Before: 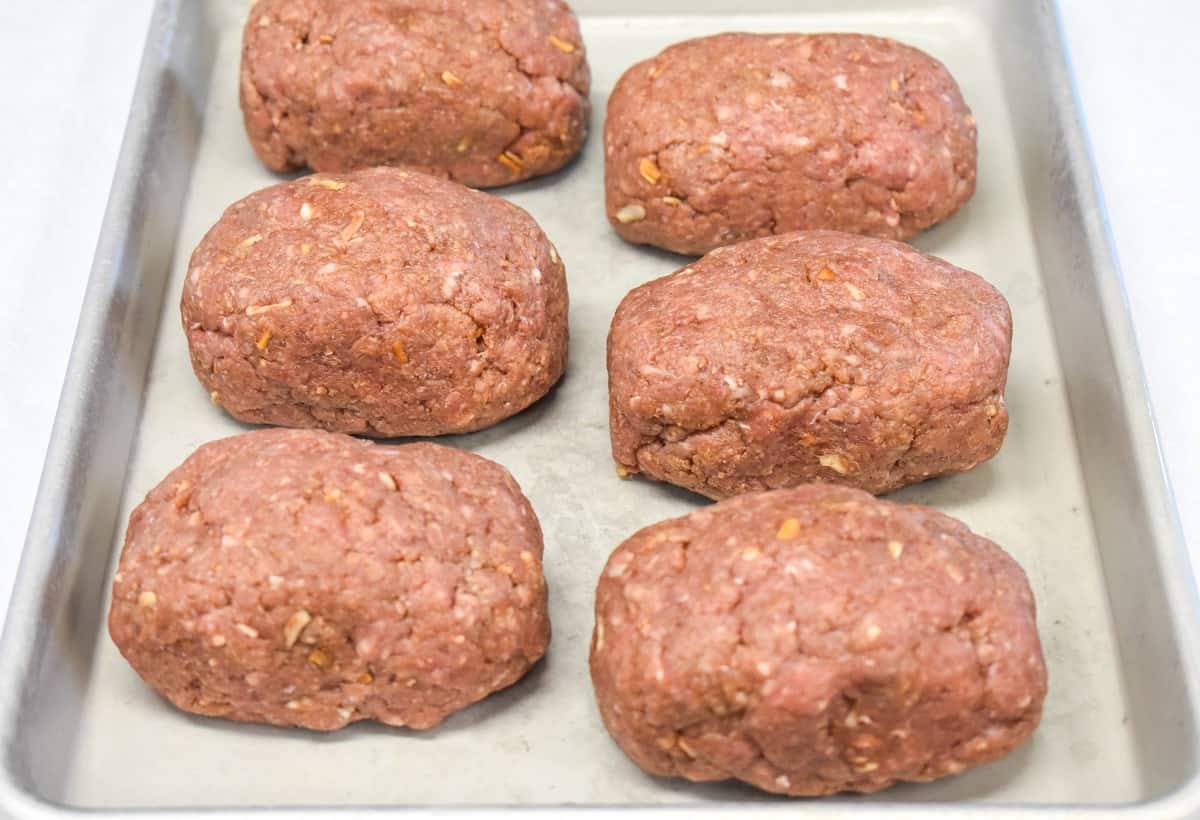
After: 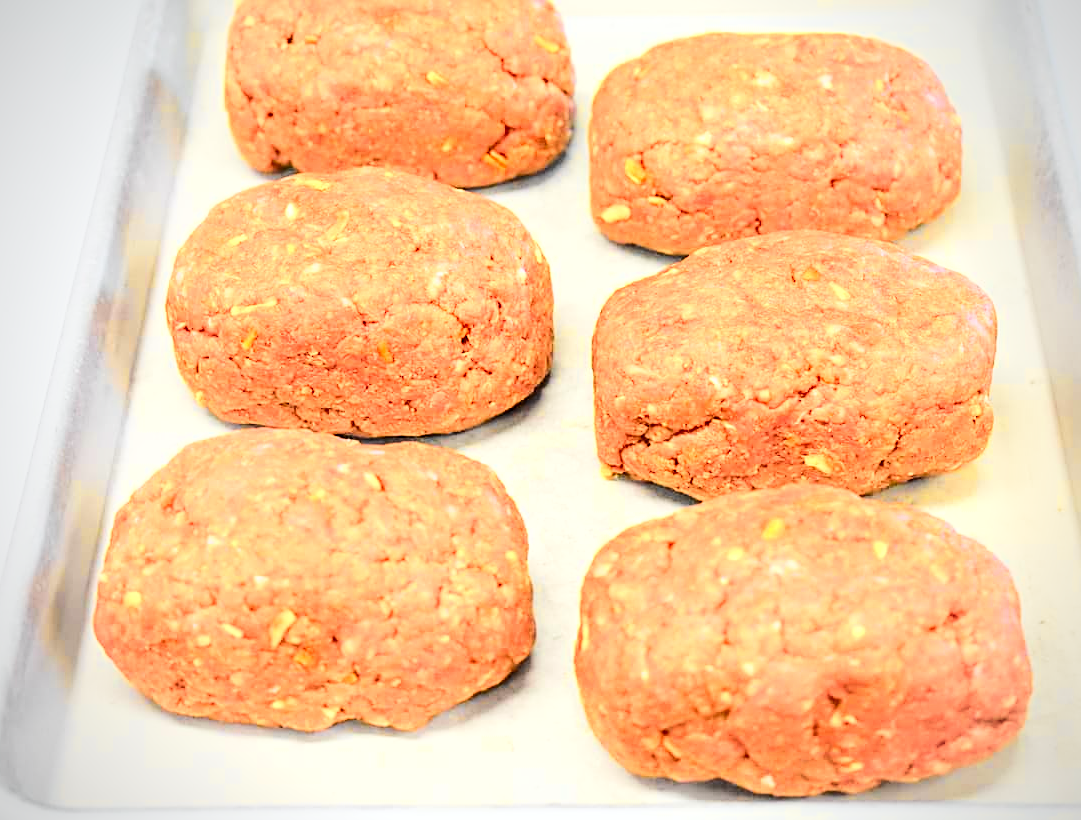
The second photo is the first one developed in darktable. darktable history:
crop and rotate: left 1.284%, right 8.581%
color zones: curves: ch0 [(0, 0.511) (0.143, 0.531) (0.286, 0.56) (0.429, 0.5) (0.571, 0.5) (0.714, 0.5) (0.857, 0.5) (1, 0.5)]; ch1 [(0, 0.525) (0.143, 0.705) (0.286, 0.715) (0.429, 0.35) (0.571, 0.35) (0.714, 0.35) (0.857, 0.4) (1, 0.4)]; ch2 [(0, 0.572) (0.143, 0.512) (0.286, 0.473) (0.429, 0.45) (0.571, 0.5) (0.714, 0.5) (0.857, 0.518) (1, 0.518)]
exposure: exposure 0.17 EV, compensate exposure bias true, compensate highlight preservation false
sharpen: on, module defaults
vignetting: fall-off radius 62.81%
base curve: curves: ch0 [(0, 0) (0.005, 0.002) (0.15, 0.3) (0.4, 0.7) (0.75, 0.95) (1, 1)]
tone curve: curves: ch0 [(0, 0) (0.037, 0.011) (0.131, 0.108) (0.279, 0.279) (0.476, 0.554) (0.617, 0.693) (0.704, 0.77) (0.813, 0.852) (0.916, 0.924) (1, 0.993)]; ch1 [(0, 0) (0.318, 0.278) (0.444, 0.427) (0.493, 0.492) (0.508, 0.502) (0.534, 0.531) (0.562, 0.571) (0.626, 0.667) (0.746, 0.764) (1, 1)]; ch2 [(0, 0) (0.316, 0.292) (0.381, 0.37) (0.423, 0.448) (0.476, 0.492) (0.502, 0.498) (0.522, 0.518) (0.533, 0.532) (0.586, 0.631) (0.634, 0.663) (0.7, 0.7) (0.861, 0.808) (1, 0.951)], color space Lab, independent channels, preserve colors none
